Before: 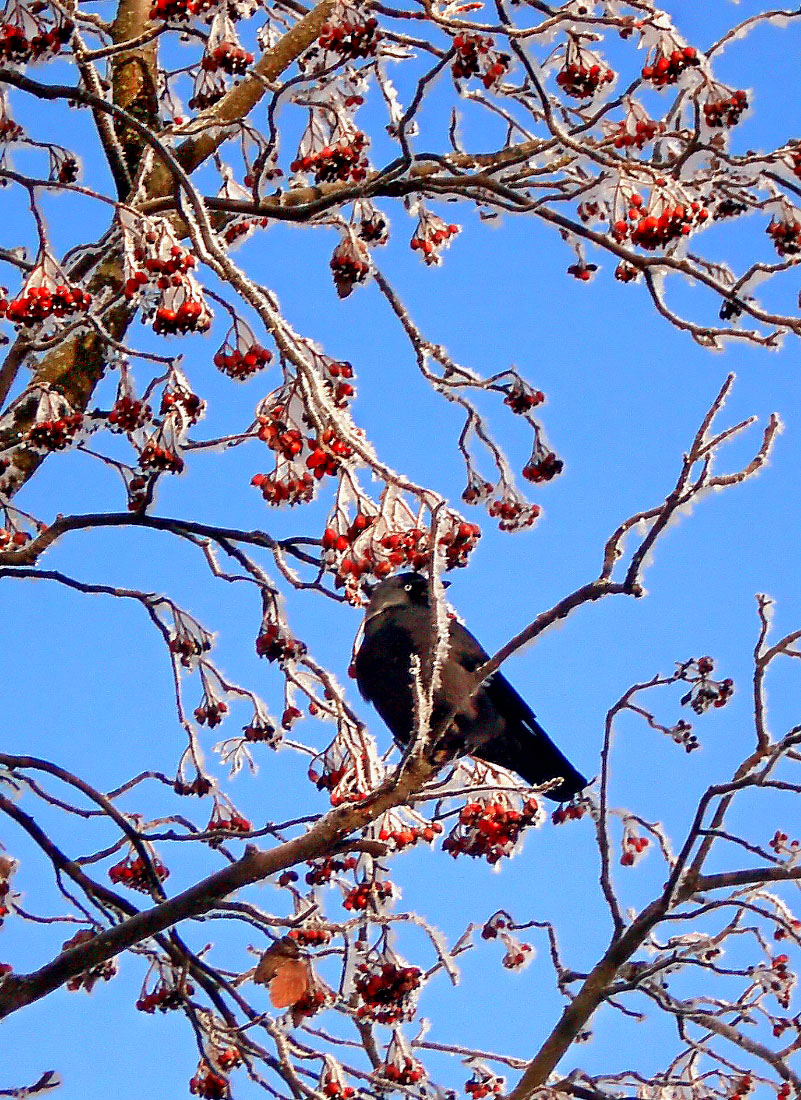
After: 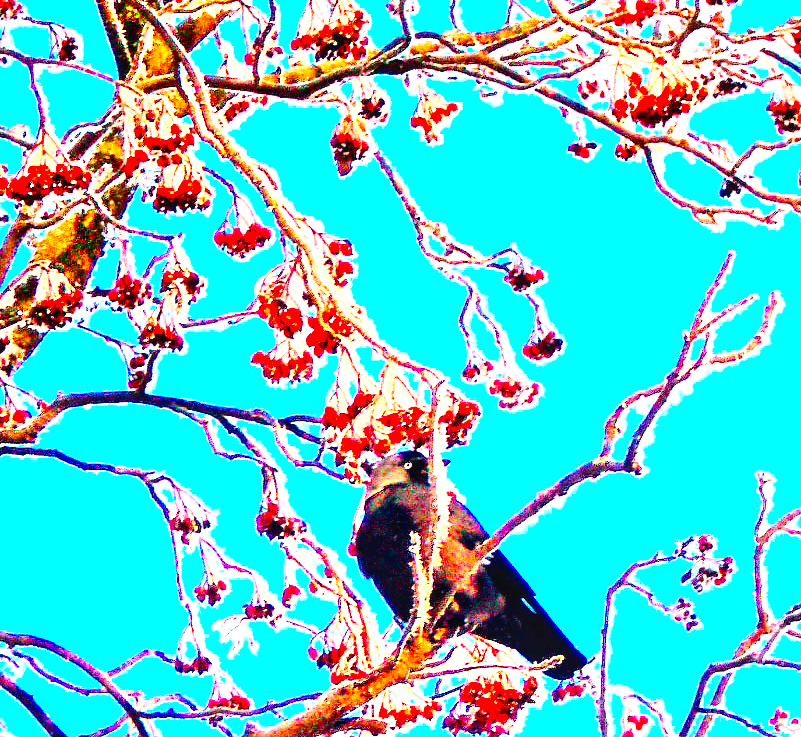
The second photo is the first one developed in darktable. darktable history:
color correction: highlights a* 0.049, highlights b* -0.695
crop: top 11.161%, bottom 21.803%
contrast brightness saturation: brightness -0.026, saturation 0.358
base curve: curves: ch0 [(0, 0) (0.028, 0.03) (0.121, 0.232) (0.46, 0.748) (0.859, 0.968) (1, 1)]
exposure: black level correction 0, exposure 0.936 EV, compensate highlight preservation false
local contrast: highlights 91%, shadows 88%, detail 160%, midtone range 0.2
color balance rgb: perceptual saturation grading › global saturation 24.911%, perceptual brilliance grading › global brilliance 30.177%, perceptual brilliance grading › highlights 11.982%, perceptual brilliance grading › mid-tones 24.533%, global vibrance 20%
